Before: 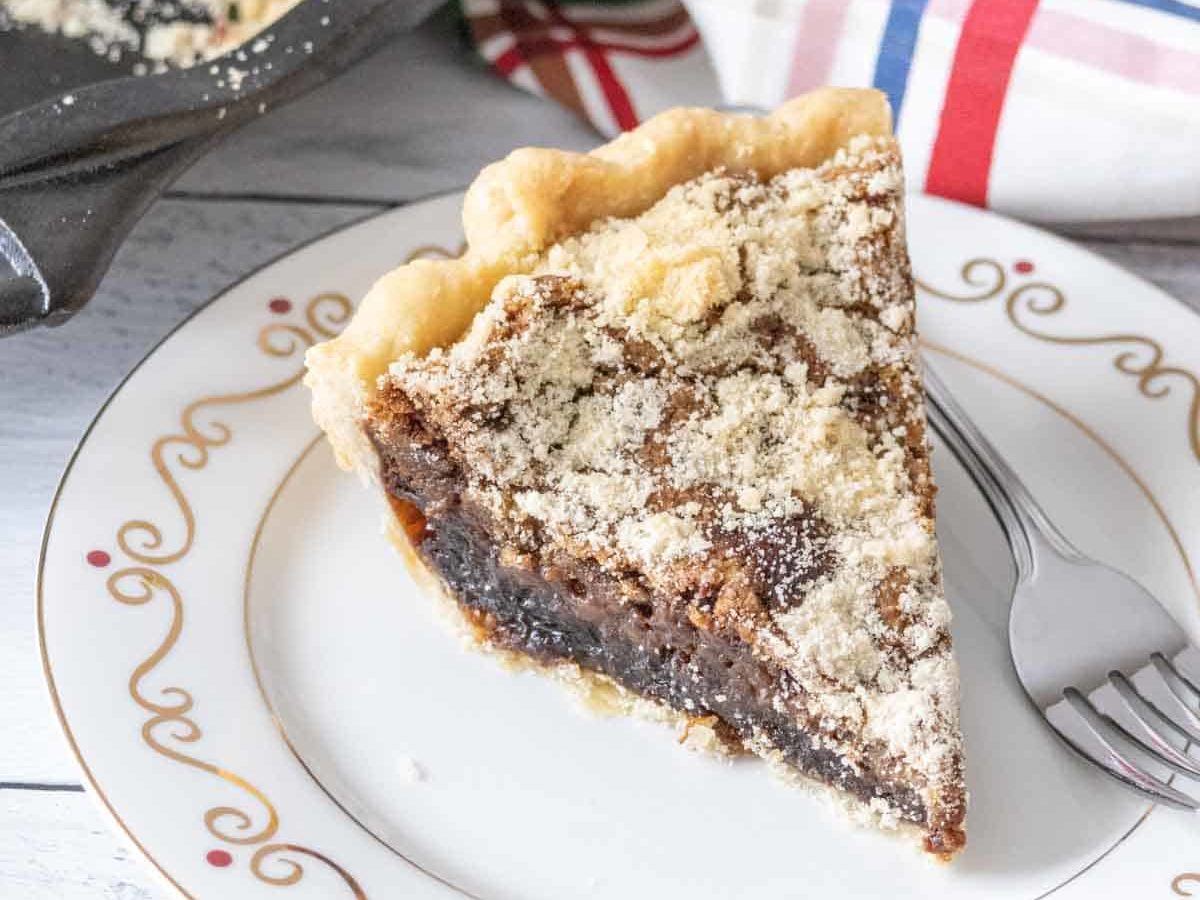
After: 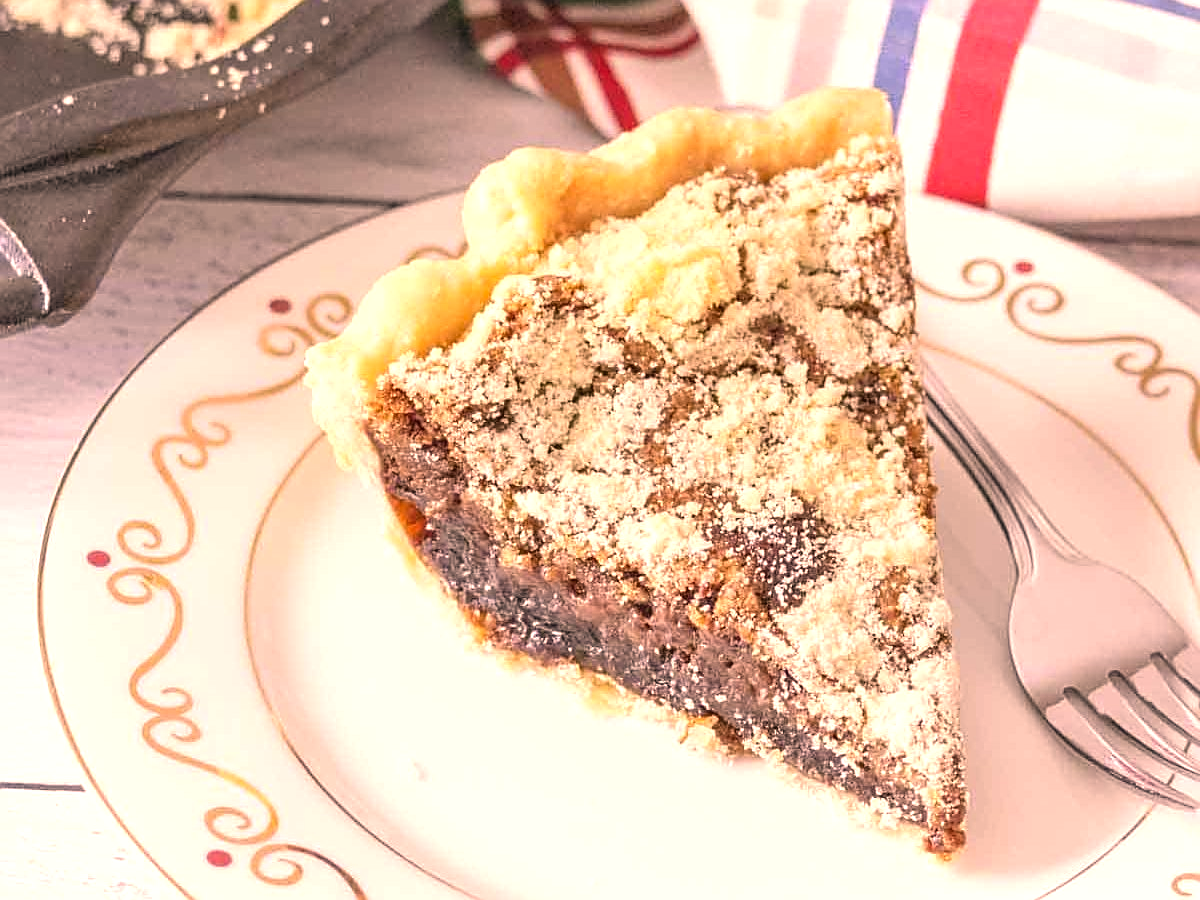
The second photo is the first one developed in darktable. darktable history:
exposure: black level correction 0, exposure 0.7 EV, compensate exposure bias true, compensate highlight preservation false
sharpen: on, module defaults
color correction: highlights a* 21.16, highlights b* 19.61
contrast brightness saturation: contrast -0.1, saturation -0.1
